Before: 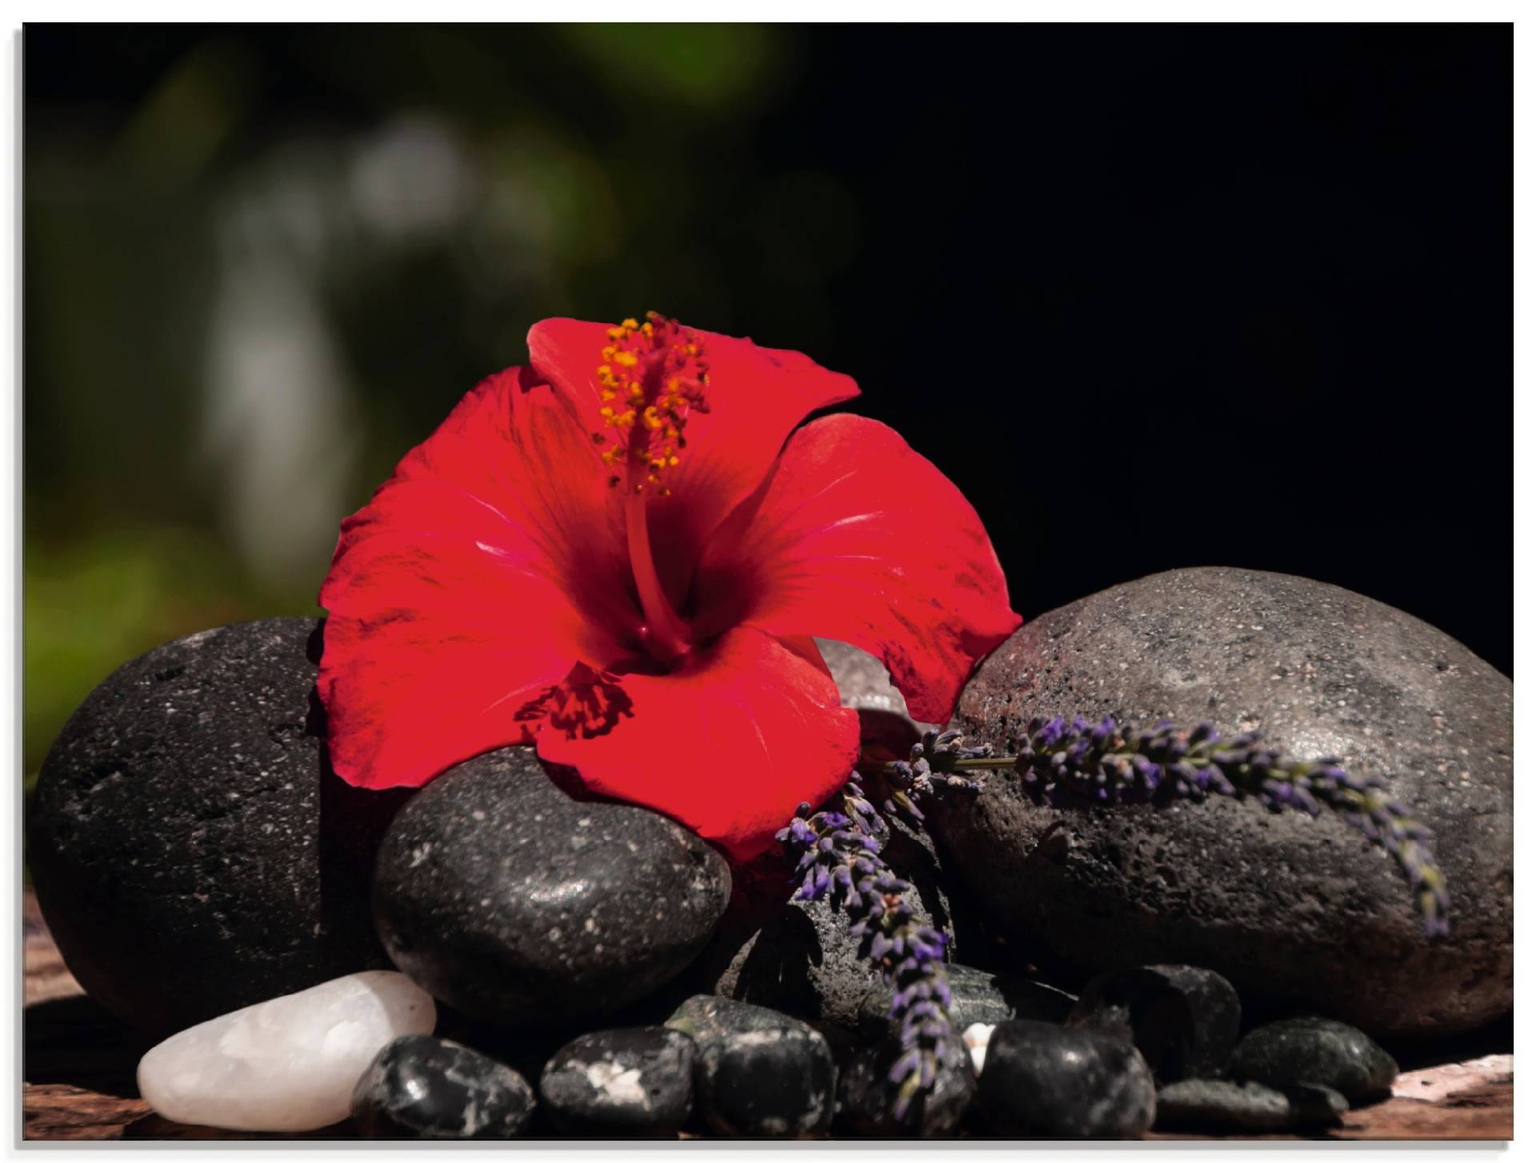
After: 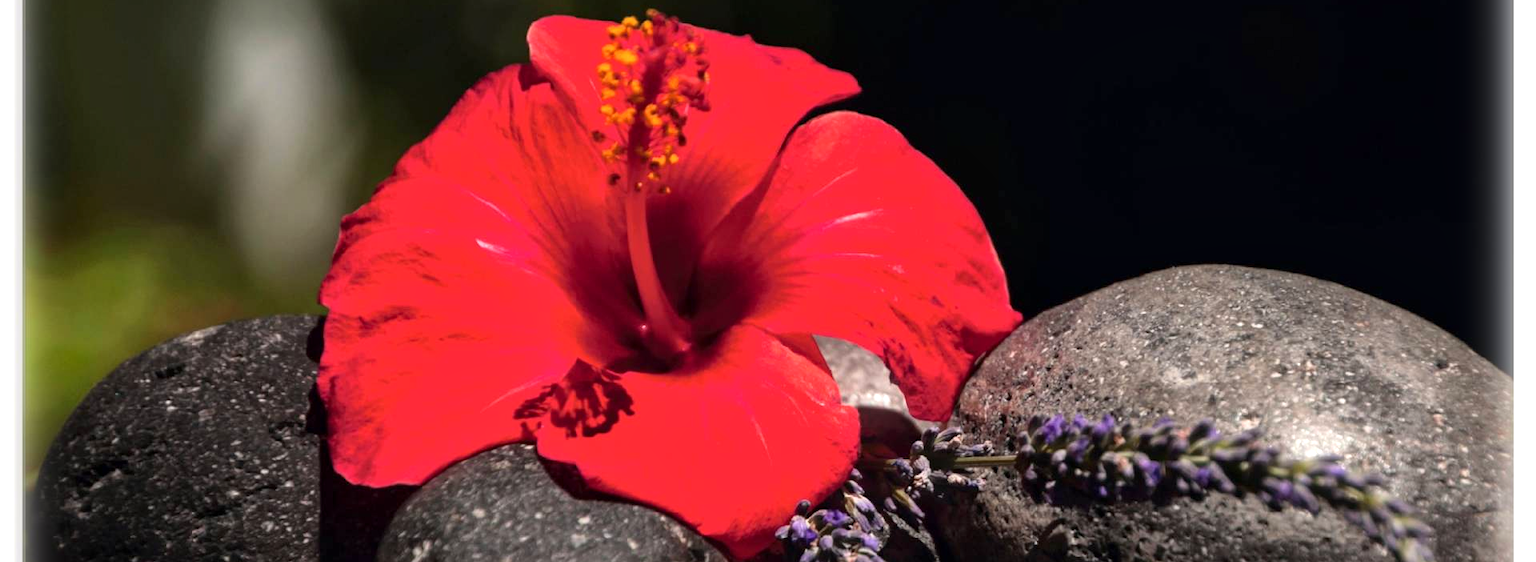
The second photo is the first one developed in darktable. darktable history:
bloom: size 5%, threshold 95%, strength 15%
exposure: exposure 0.574 EV, compensate highlight preservation false
crop and rotate: top 26.056%, bottom 25.543%
local contrast: mode bilateral grid, contrast 20, coarseness 50, detail 120%, midtone range 0.2
